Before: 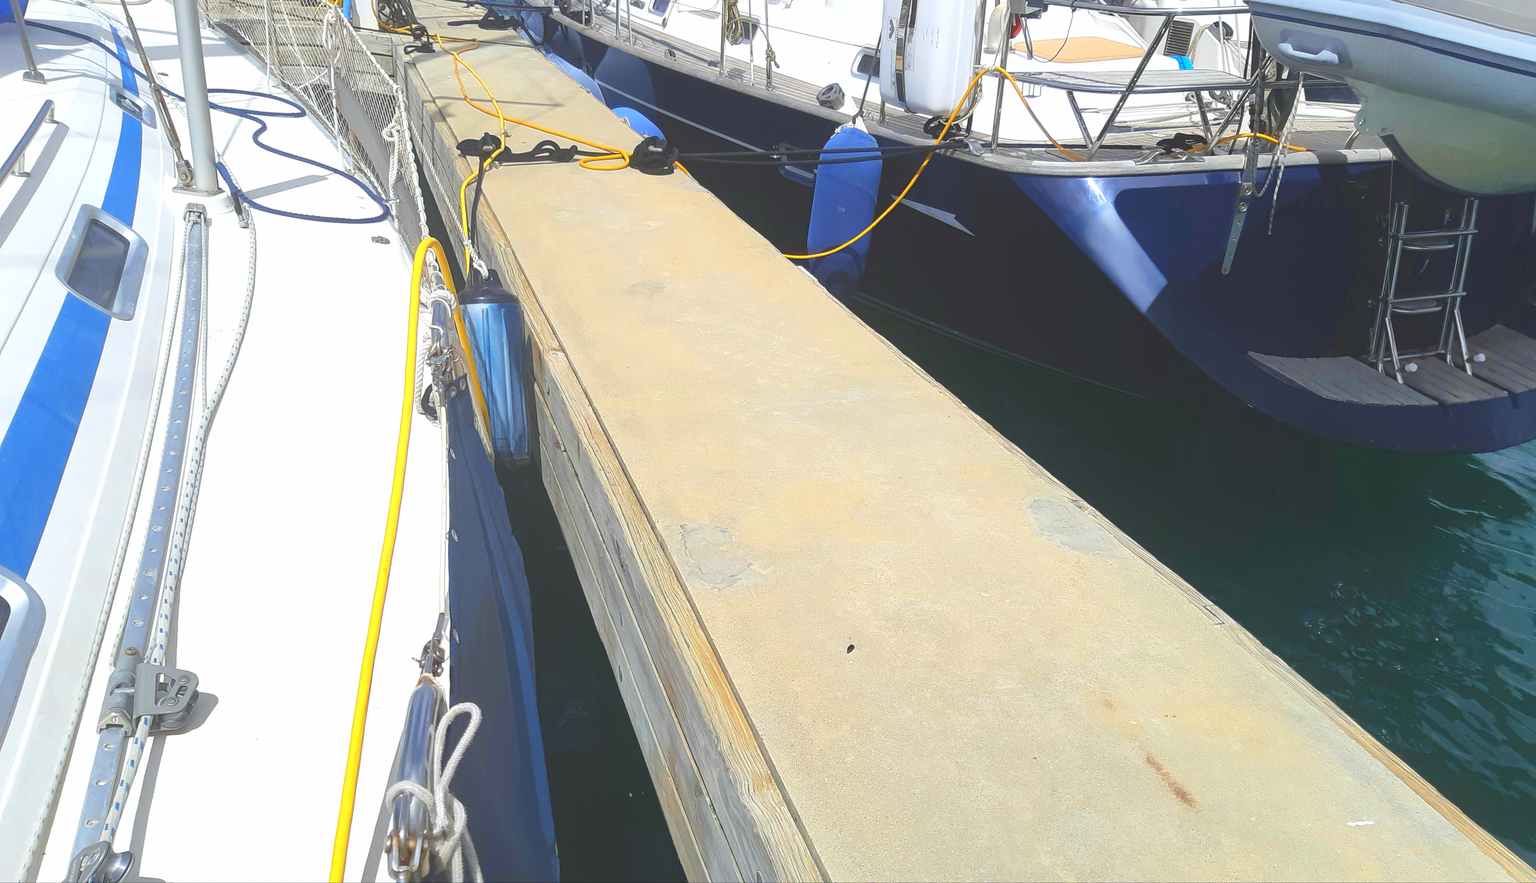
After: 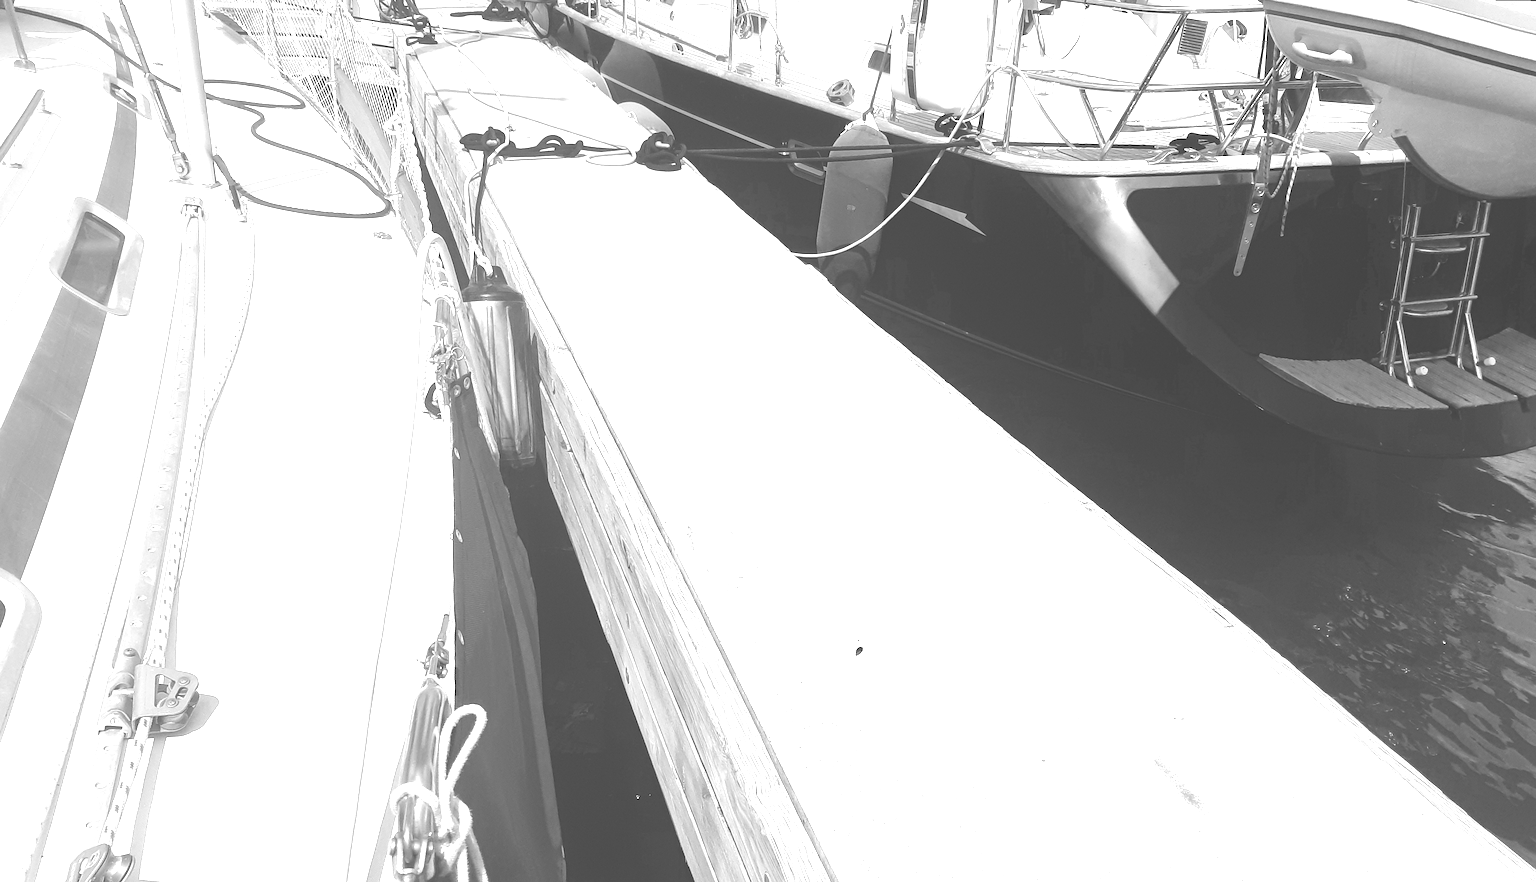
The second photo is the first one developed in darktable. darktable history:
color balance rgb: linear chroma grading › global chroma 3.45%, perceptual saturation grading › global saturation 11.24%, perceptual brilliance grading › global brilliance 3.04%, global vibrance 2.8%
monochrome: on, module defaults
exposure: black level correction 0, exposure 1 EV, compensate exposure bias true, compensate highlight preservation false
rotate and perspective: rotation 0.174°, lens shift (vertical) 0.013, lens shift (horizontal) 0.019, shear 0.001, automatic cropping original format, crop left 0.007, crop right 0.991, crop top 0.016, crop bottom 0.997
